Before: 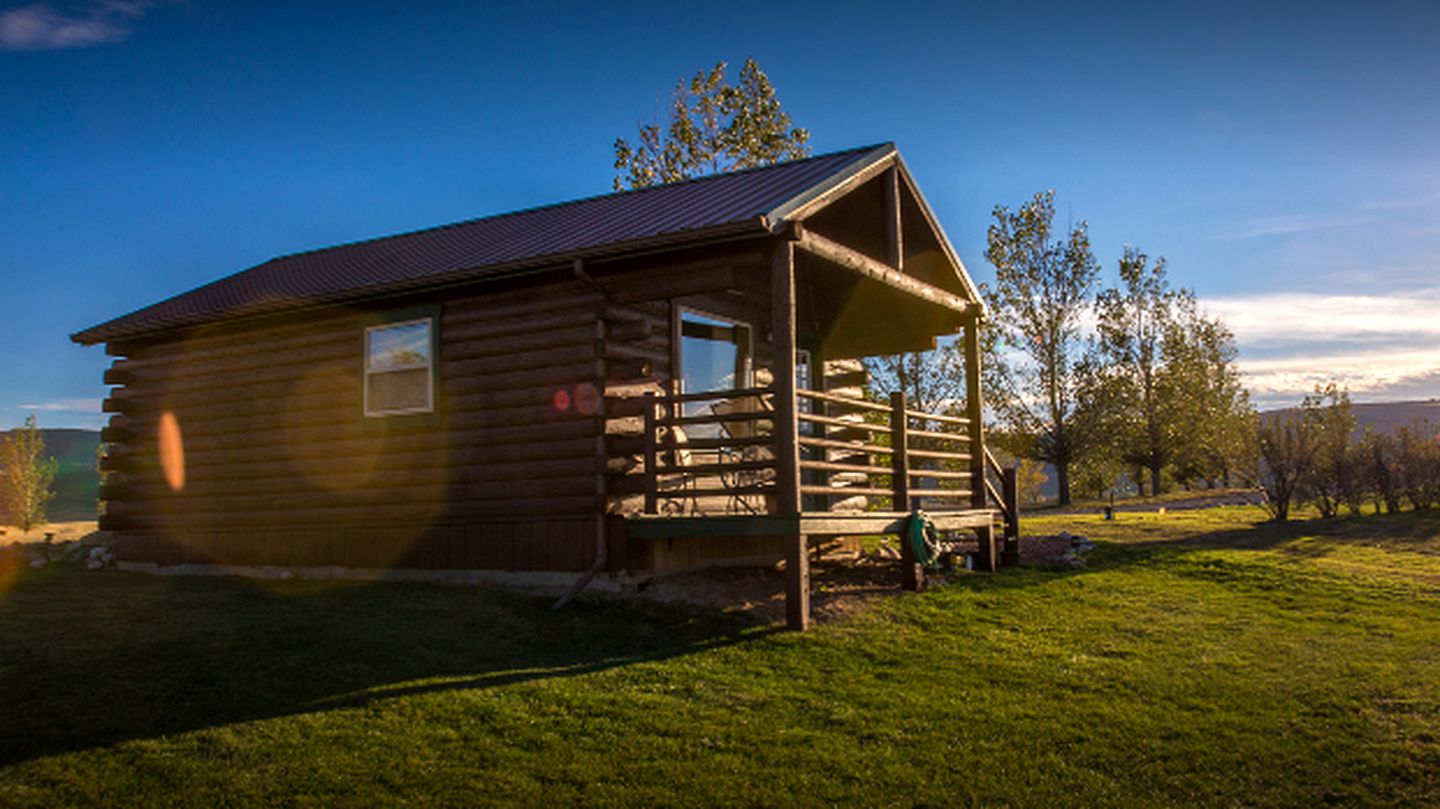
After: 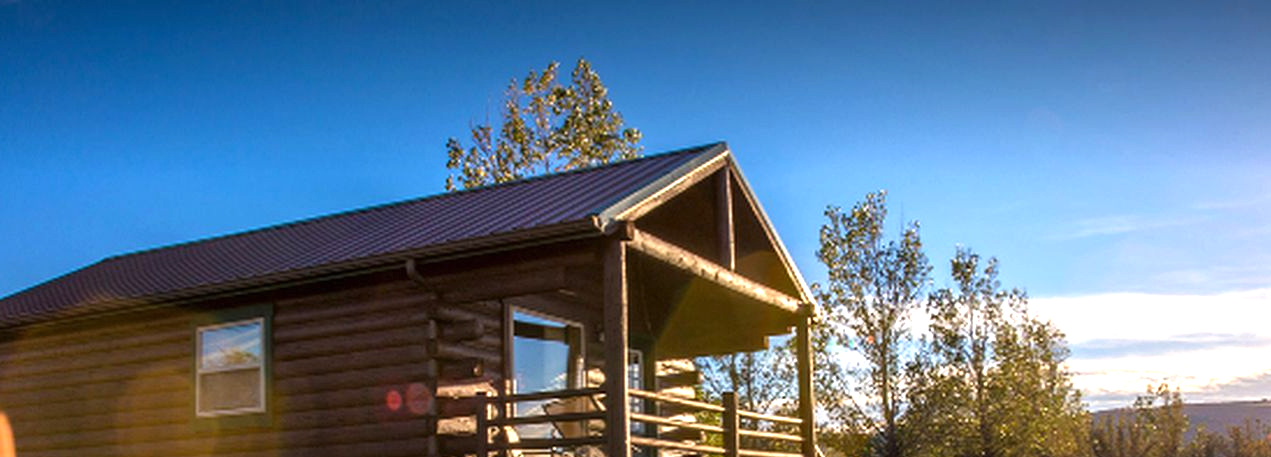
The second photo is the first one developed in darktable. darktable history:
crop and rotate: left 11.723%, bottom 43.455%
exposure: black level correction 0, exposure 0.701 EV, compensate highlight preservation false
